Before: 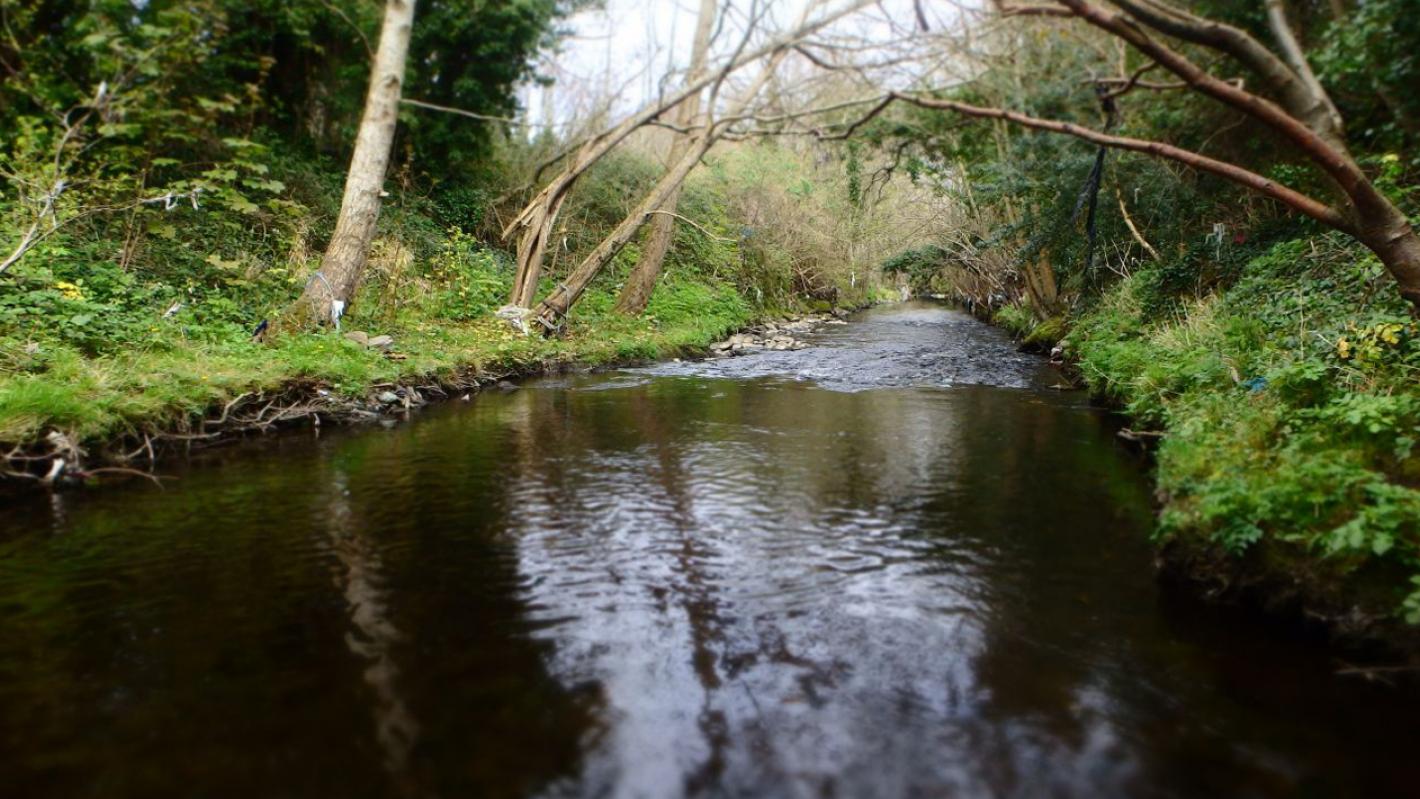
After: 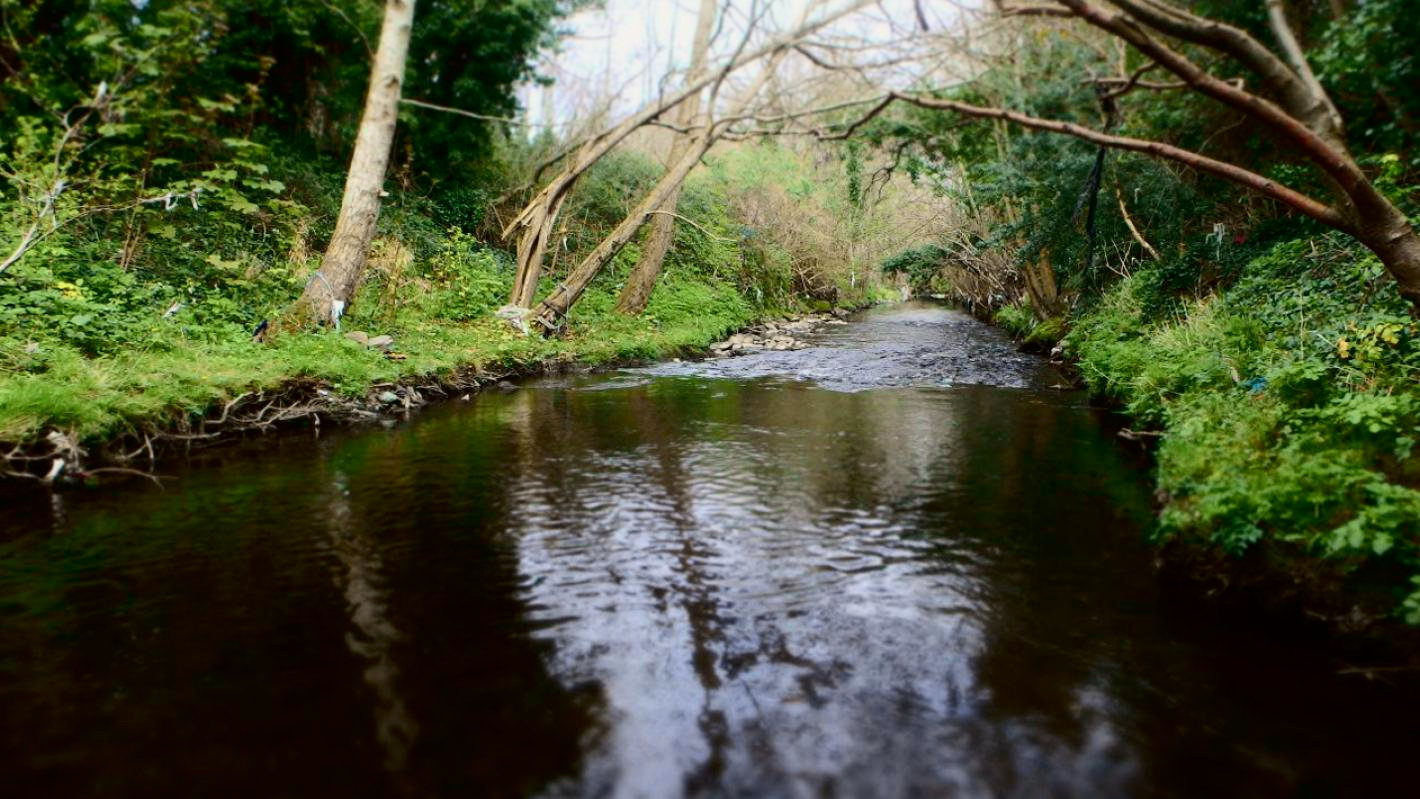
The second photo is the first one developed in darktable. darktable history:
tone curve: curves: ch0 [(0, 0) (0.068, 0.031) (0.175, 0.132) (0.337, 0.304) (0.498, 0.511) (0.748, 0.762) (0.993, 0.954)]; ch1 [(0, 0) (0.294, 0.184) (0.359, 0.34) (0.362, 0.35) (0.43, 0.41) (0.476, 0.457) (0.499, 0.5) (0.529, 0.523) (0.677, 0.762) (1, 1)]; ch2 [(0, 0) (0.431, 0.419) (0.495, 0.502) (0.524, 0.534) (0.557, 0.56) (0.634, 0.654) (0.728, 0.722) (1, 1)], color space Lab, independent channels, preserve colors none
